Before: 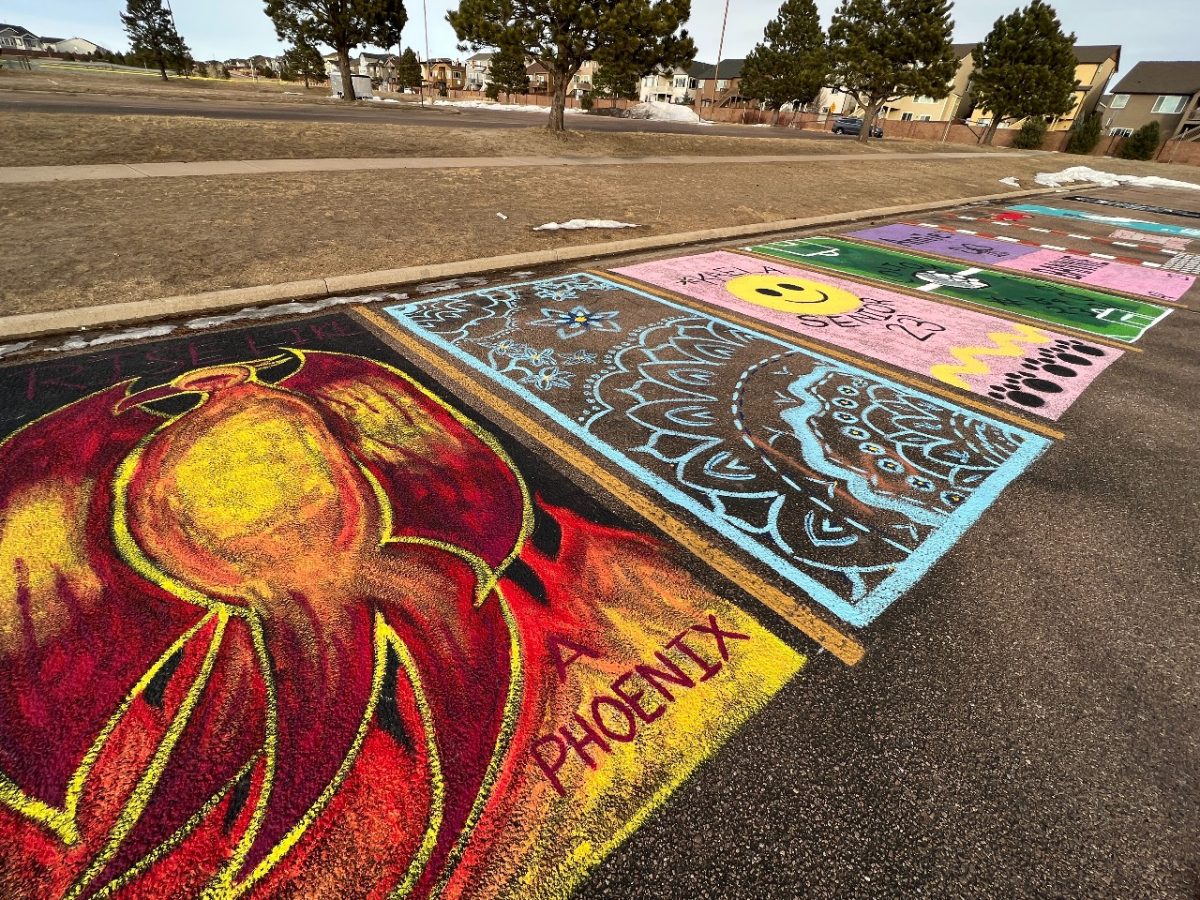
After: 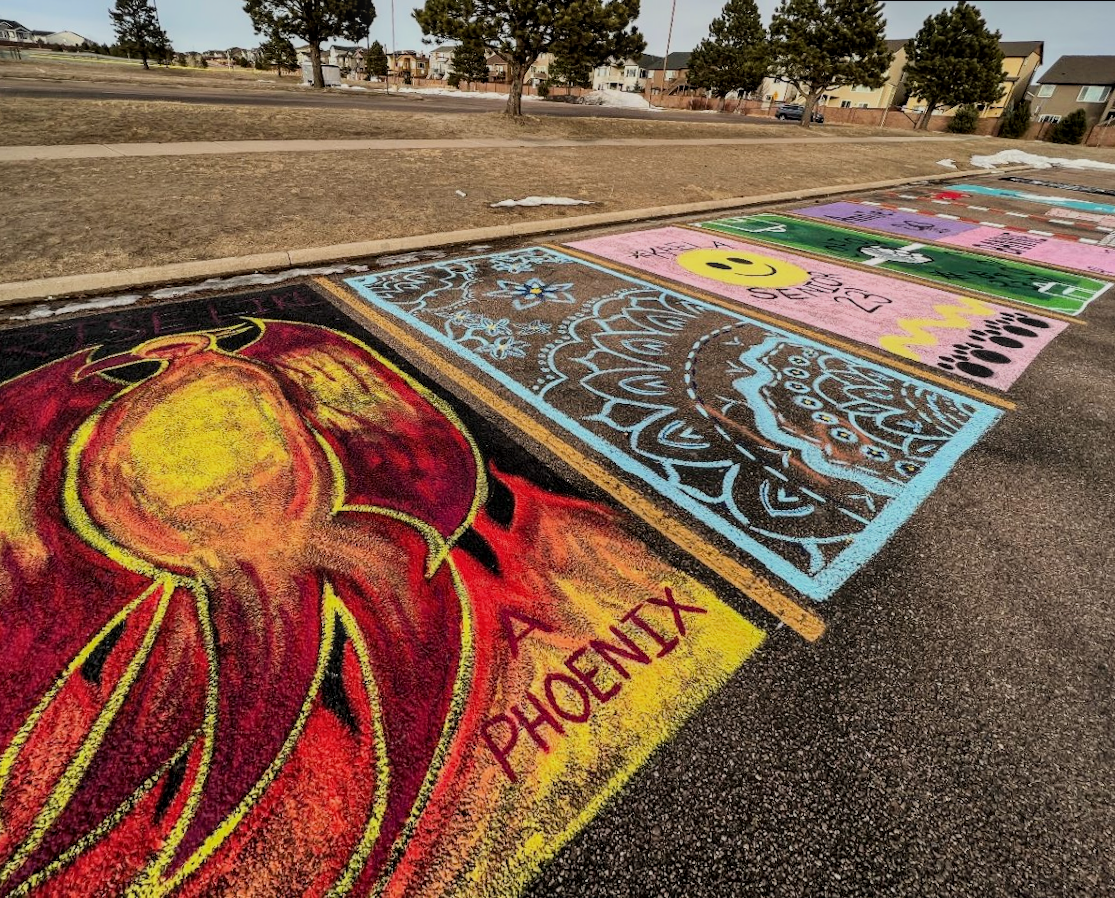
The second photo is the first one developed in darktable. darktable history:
local contrast: on, module defaults
filmic rgb: black relative exposure -7.65 EV, white relative exposure 4.56 EV, hardness 3.61, color science v6 (2022)
rotate and perspective: rotation 0.215°, lens shift (vertical) -0.139, crop left 0.069, crop right 0.939, crop top 0.002, crop bottom 0.996
